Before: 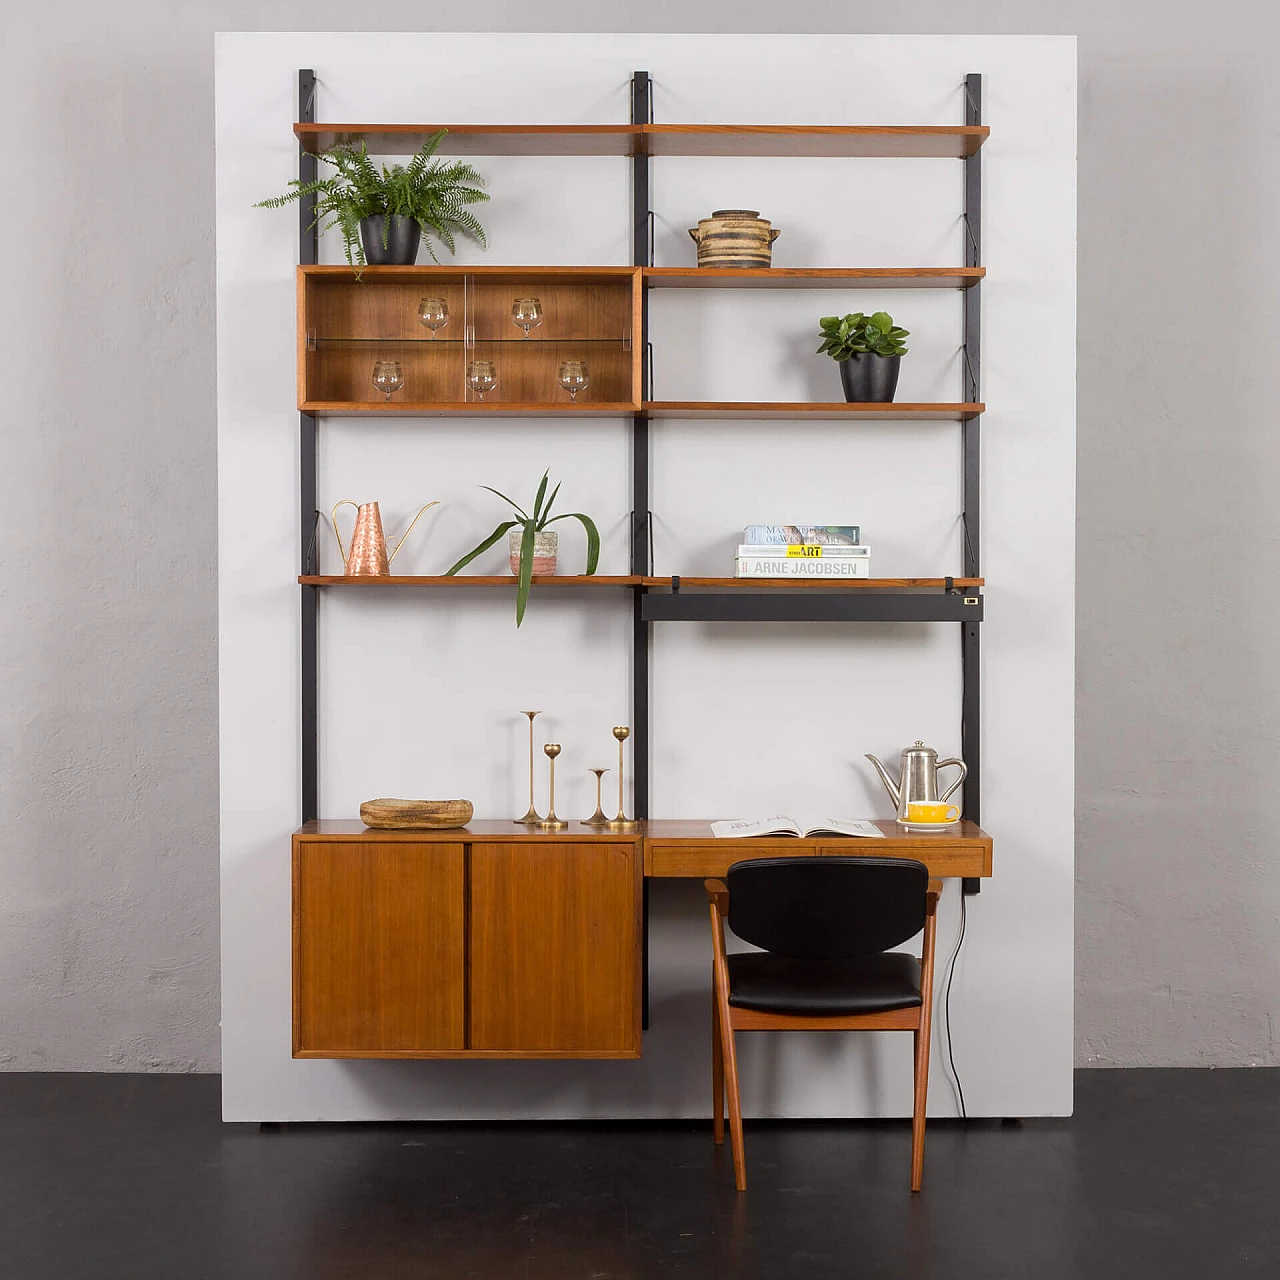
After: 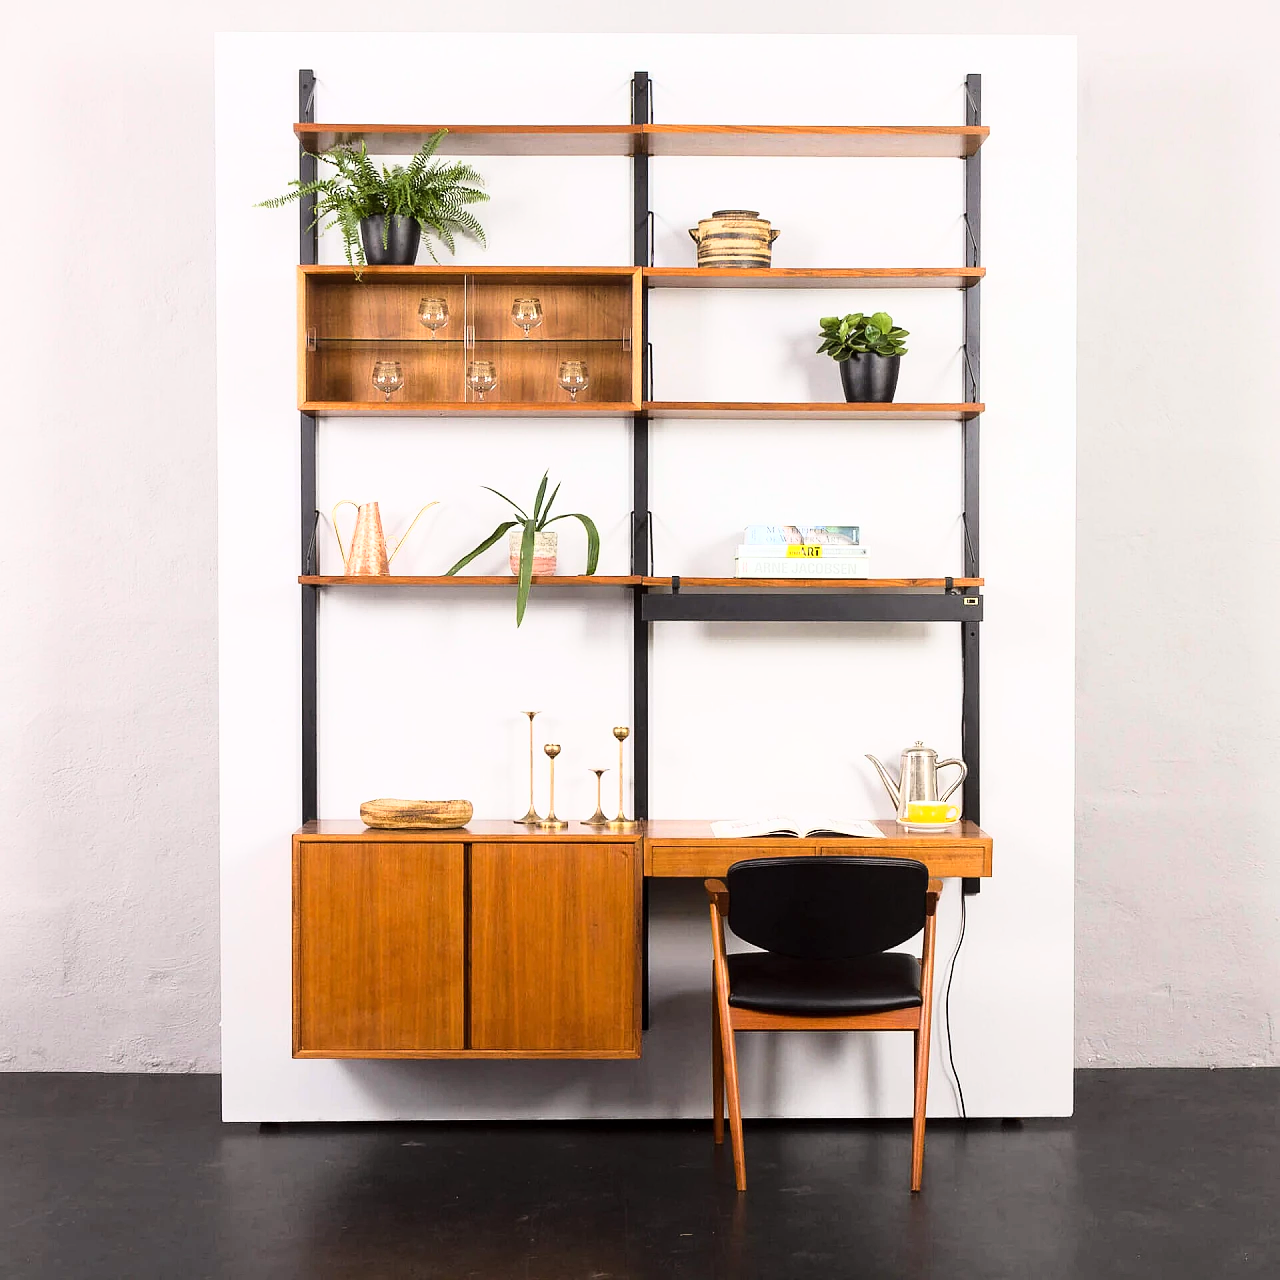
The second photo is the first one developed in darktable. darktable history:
base curve: curves: ch0 [(0, 0) (0.026, 0.03) (0.109, 0.232) (0.351, 0.748) (0.669, 0.968) (1, 1)]
